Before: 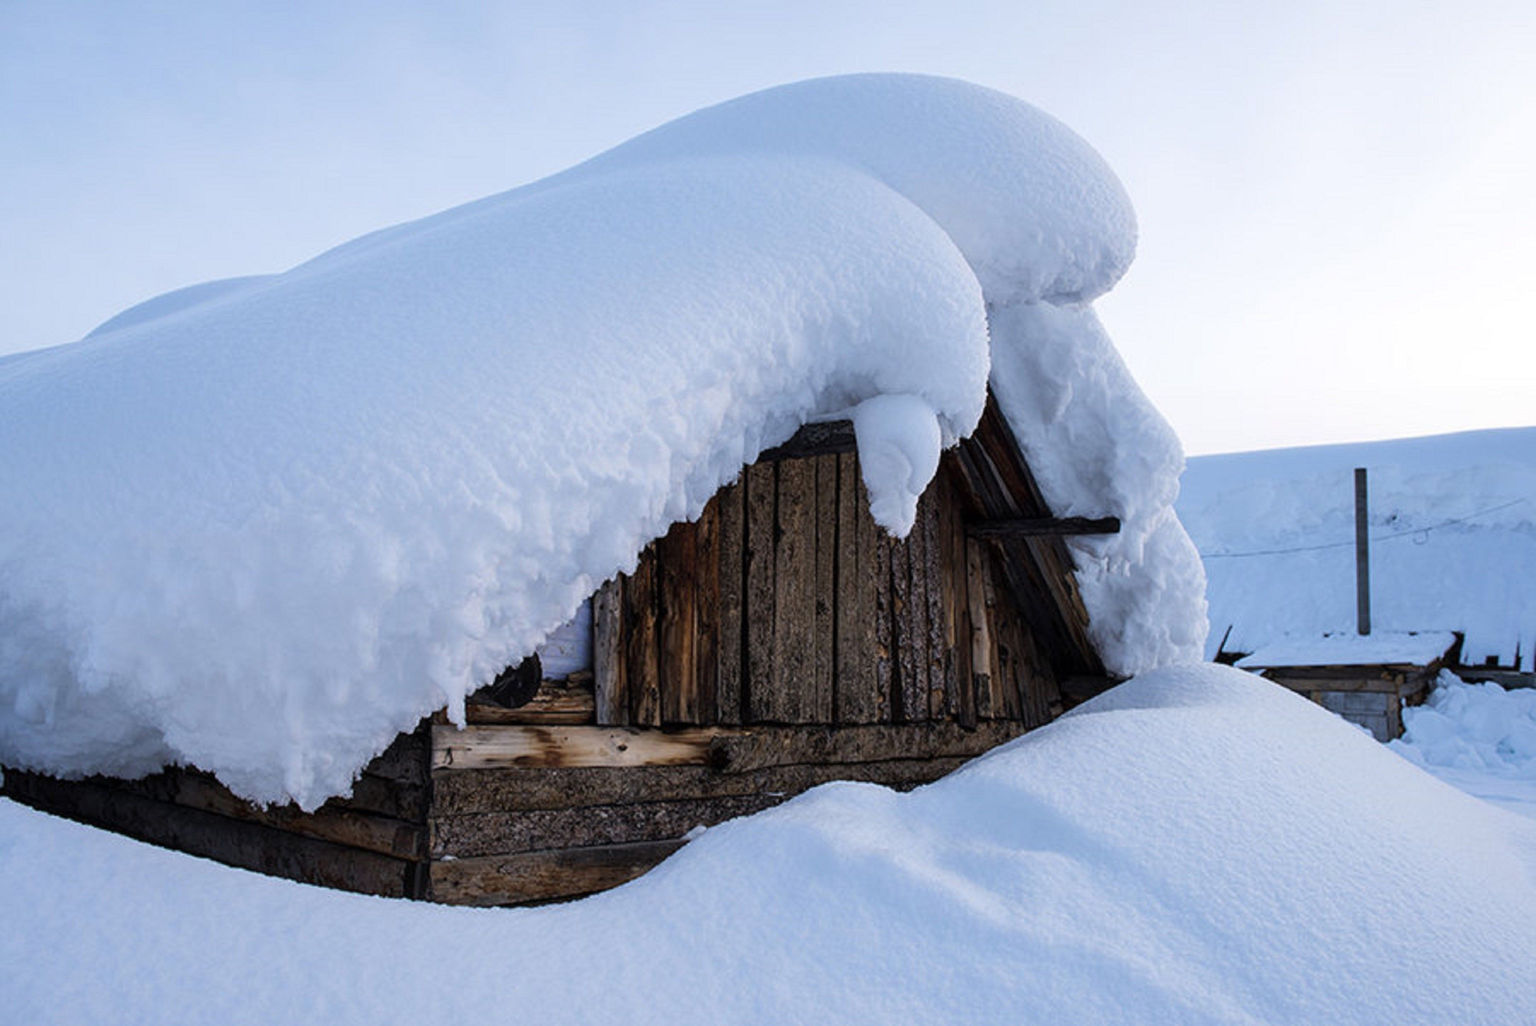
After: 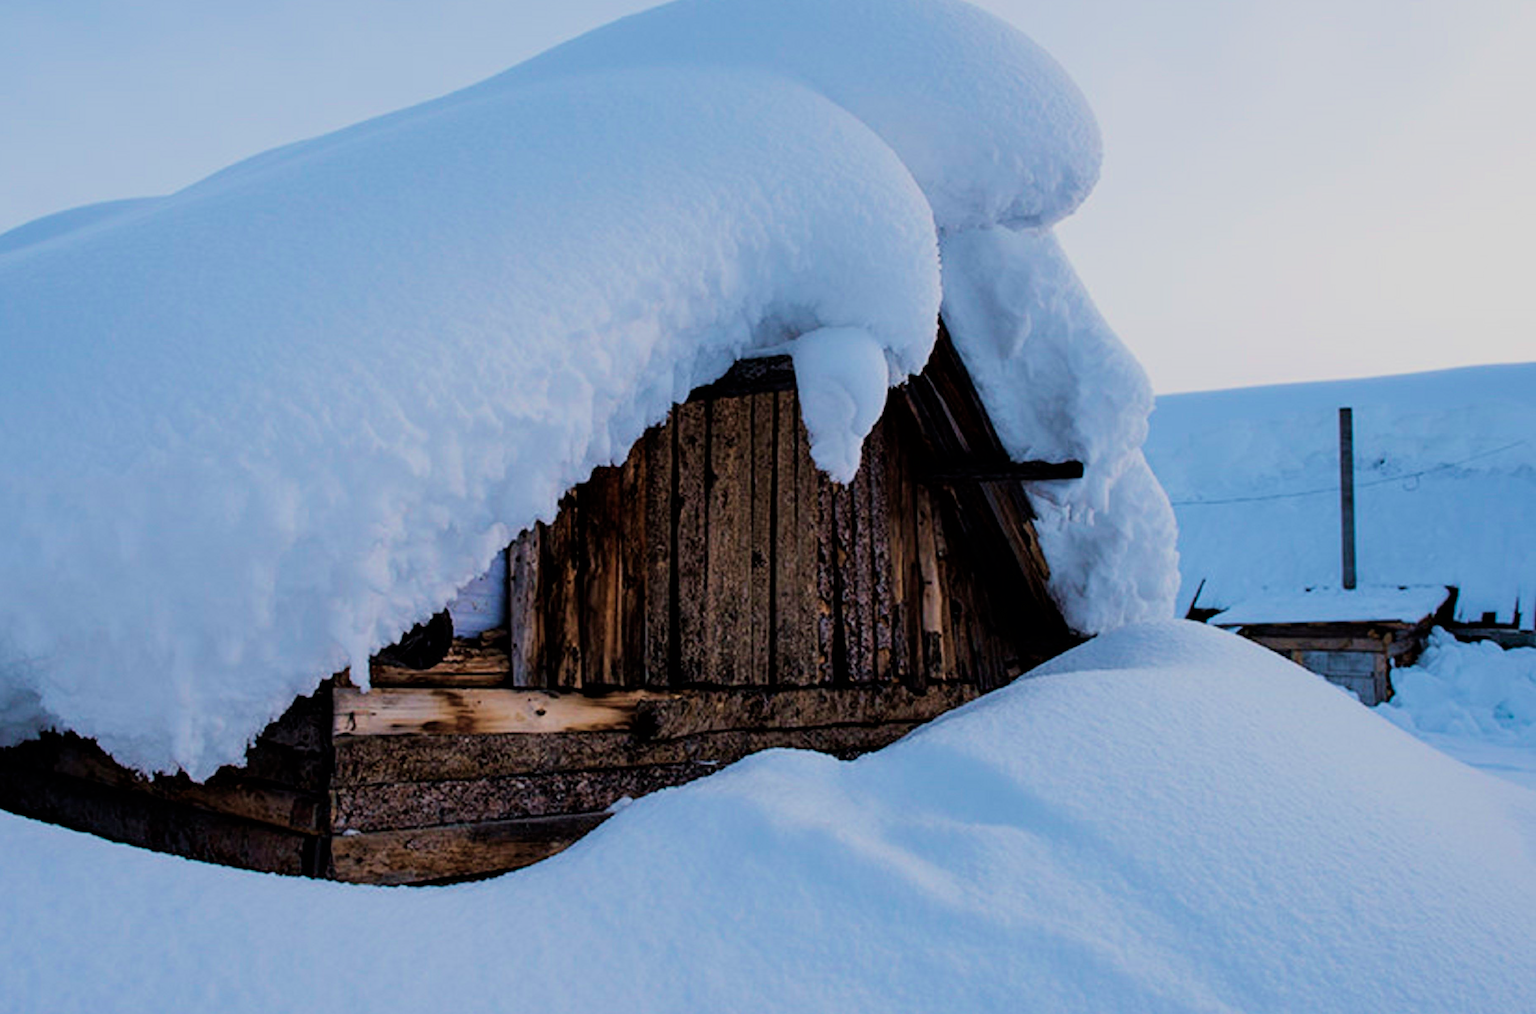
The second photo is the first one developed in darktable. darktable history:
crop and rotate: left 8.262%, top 9.226%
velvia: strength 45%
filmic rgb: black relative exposure -7.65 EV, white relative exposure 4.56 EV, hardness 3.61
